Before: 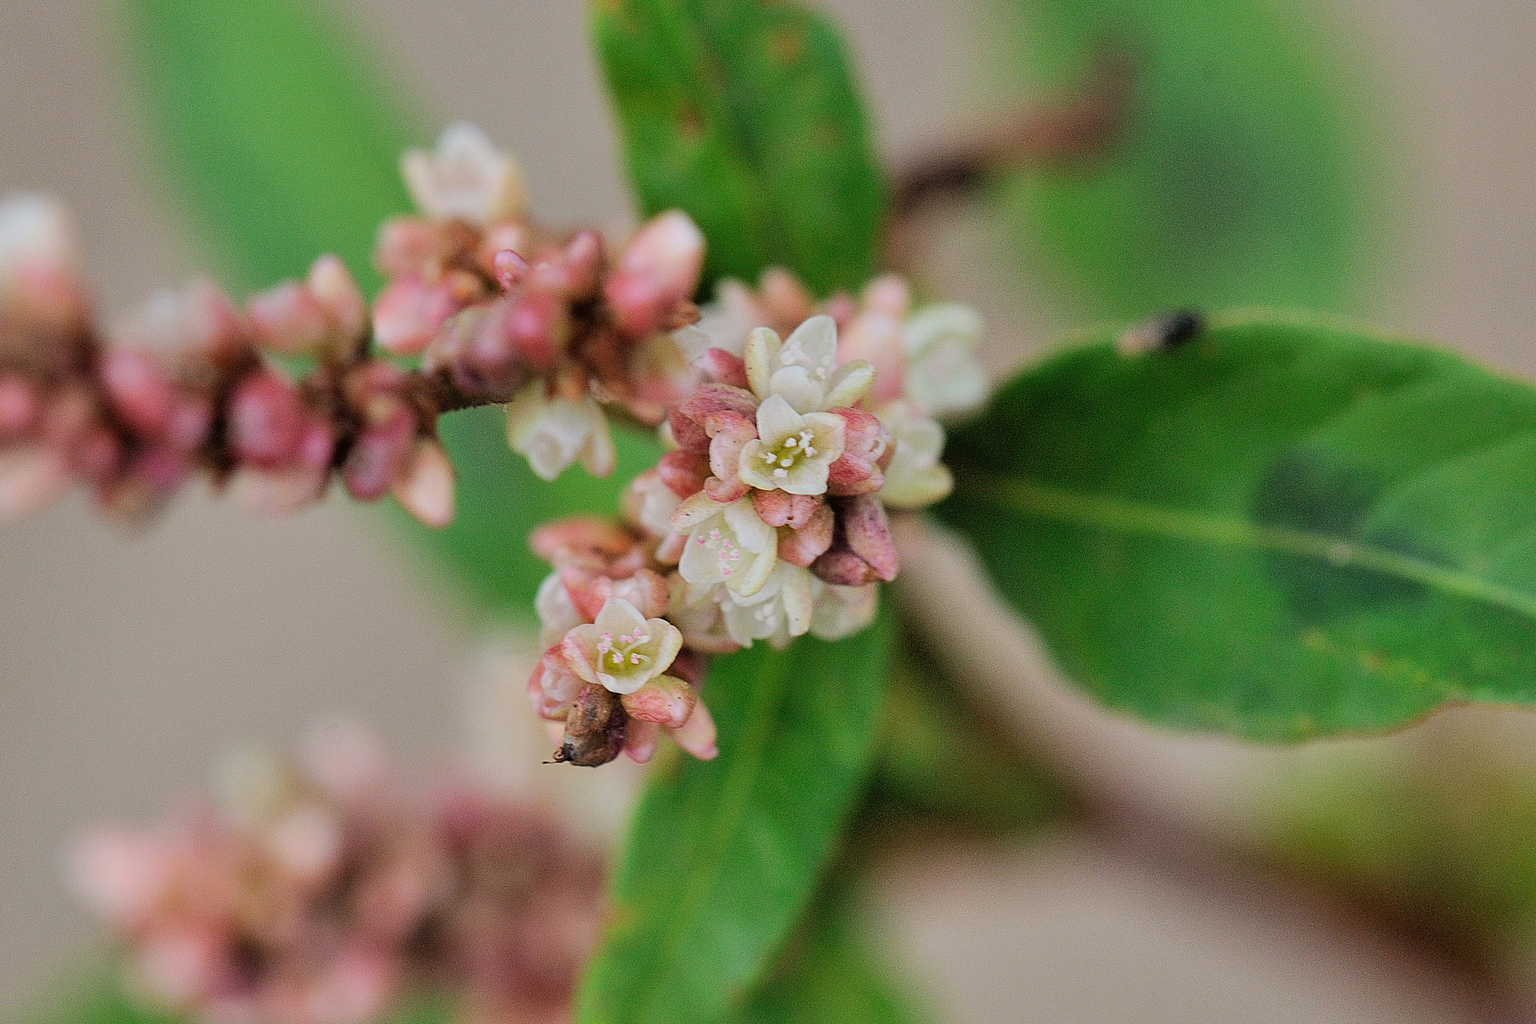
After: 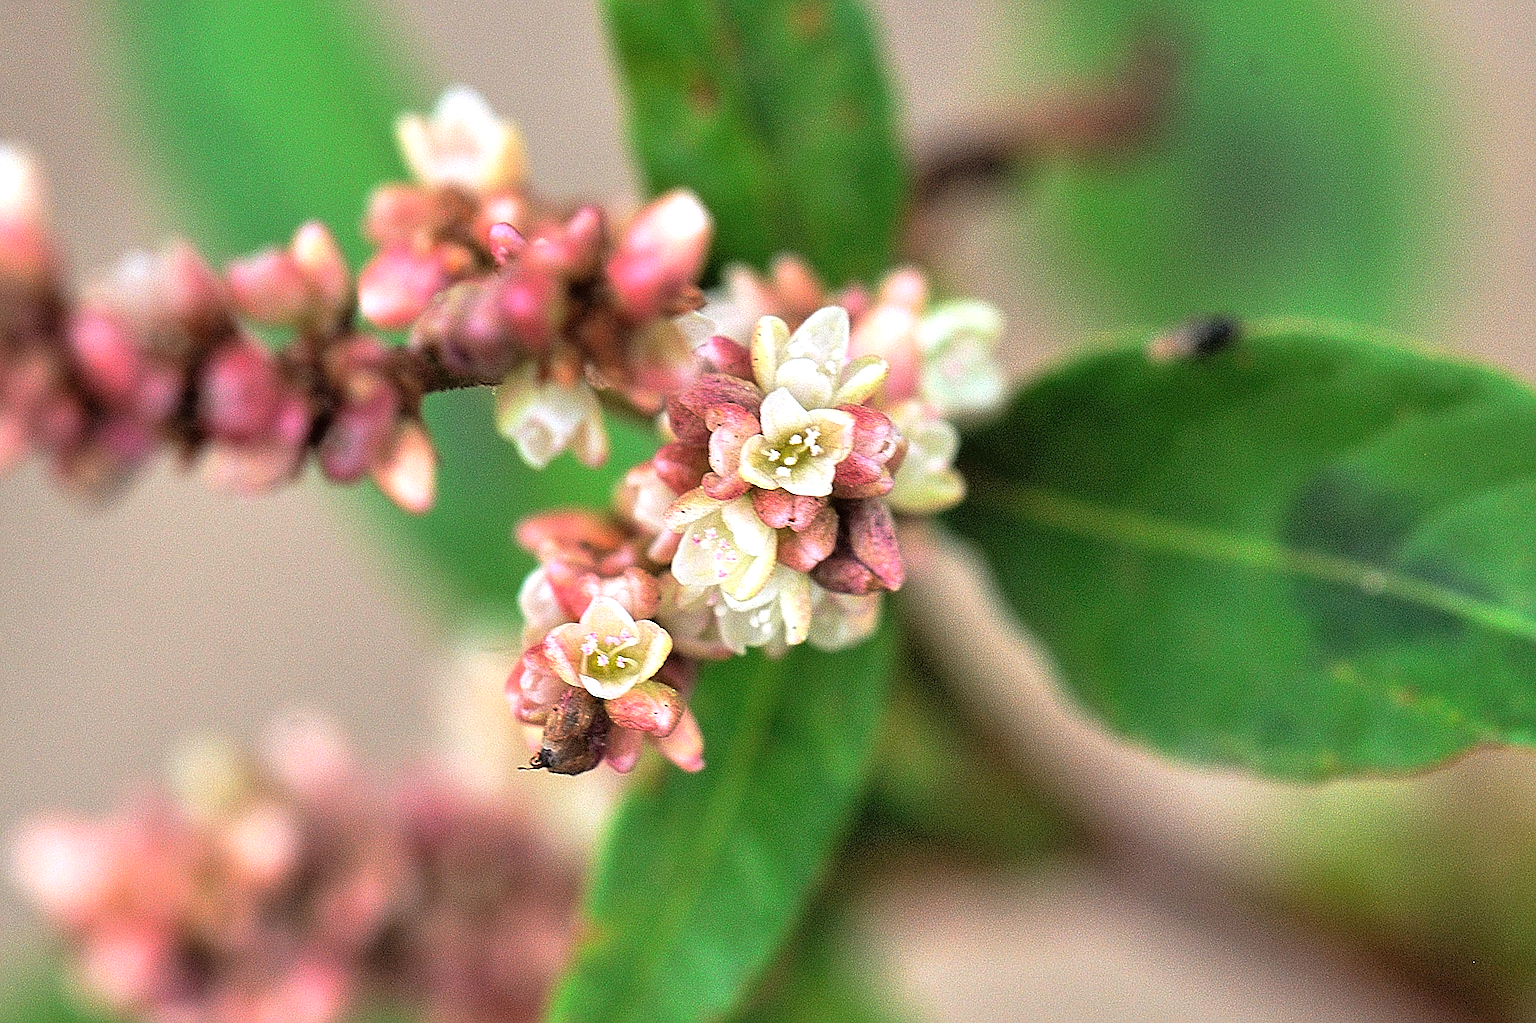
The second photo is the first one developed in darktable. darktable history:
base curve: curves: ch0 [(0, 0) (0.595, 0.418) (1, 1)], preserve colors none
crop and rotate: angle -2.38°
exposure: exposure 1 EV, compensate highlight preservation false
sharpen: on, module defaults
